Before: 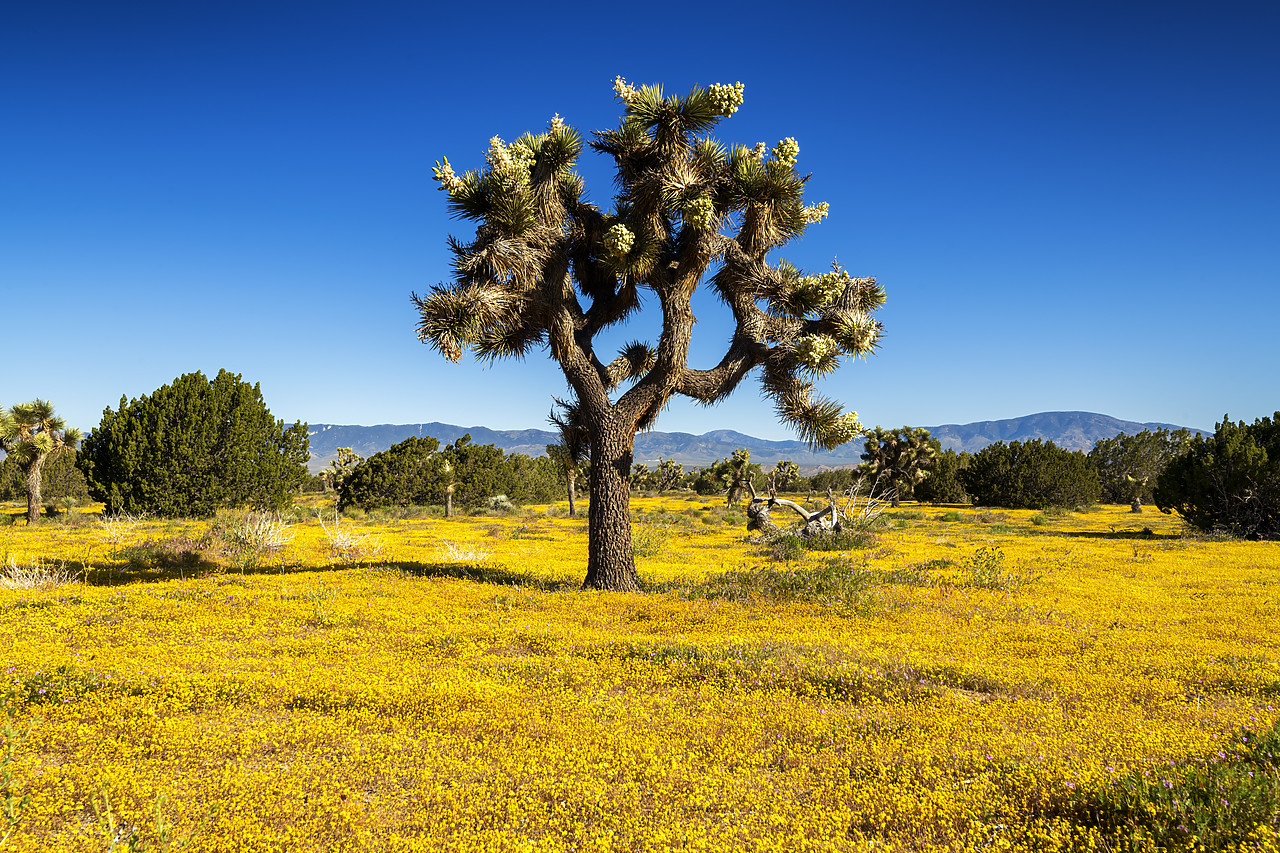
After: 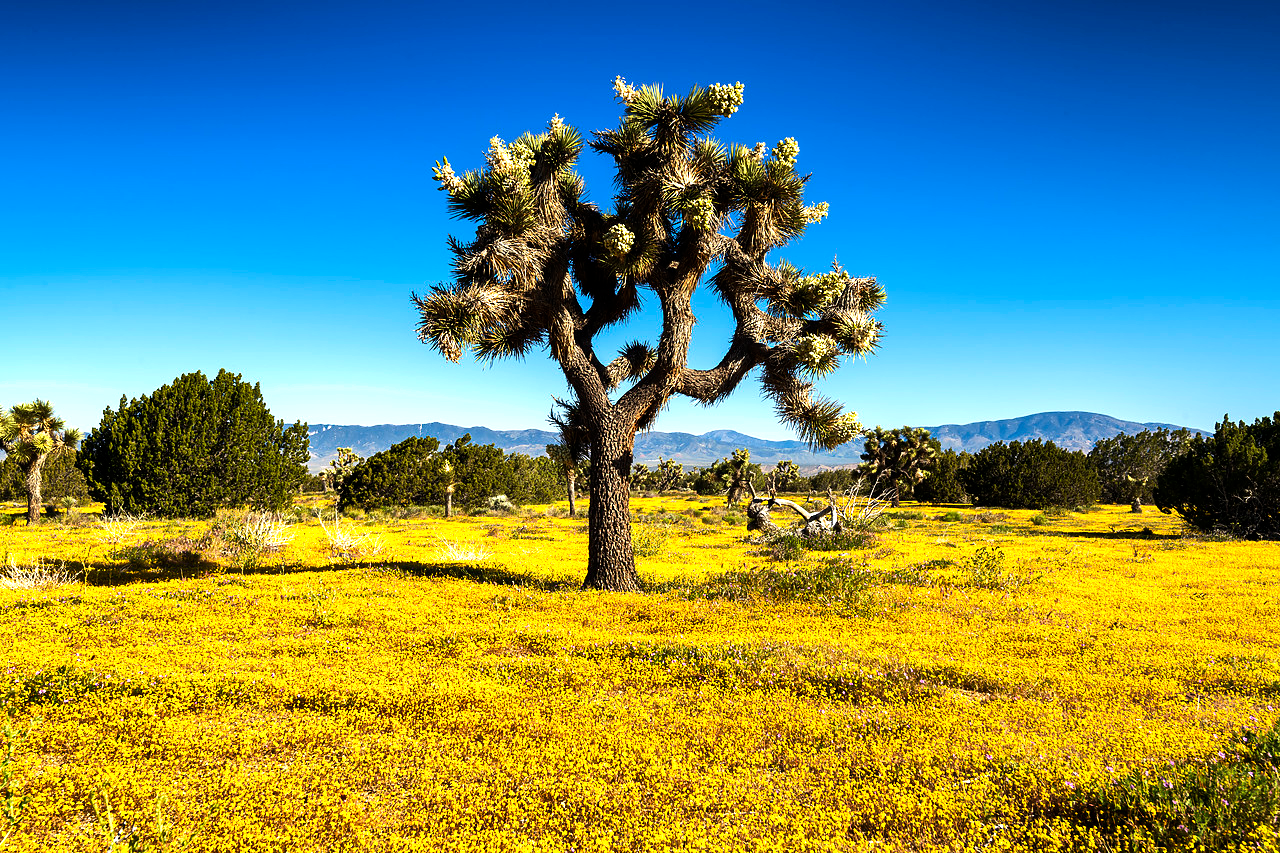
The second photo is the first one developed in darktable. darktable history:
tone equalizer: -8 EV -0.711 EV, -7 EV -0.708 EV, -6 EV -0.618 EV, -5 EV -0.382 EV, -3 EV 0.396 EV, -2 EV 0.6 EV, -1 EV 0.678 EV, +0 EV 0.761 EV, edges refinement/feathering 500, mask exposure compensation -1.57 EV, preserve details no
shadows and highlights: shadows 40.2, highlights -53.16, low approximation 0.01, soften with gaussian
